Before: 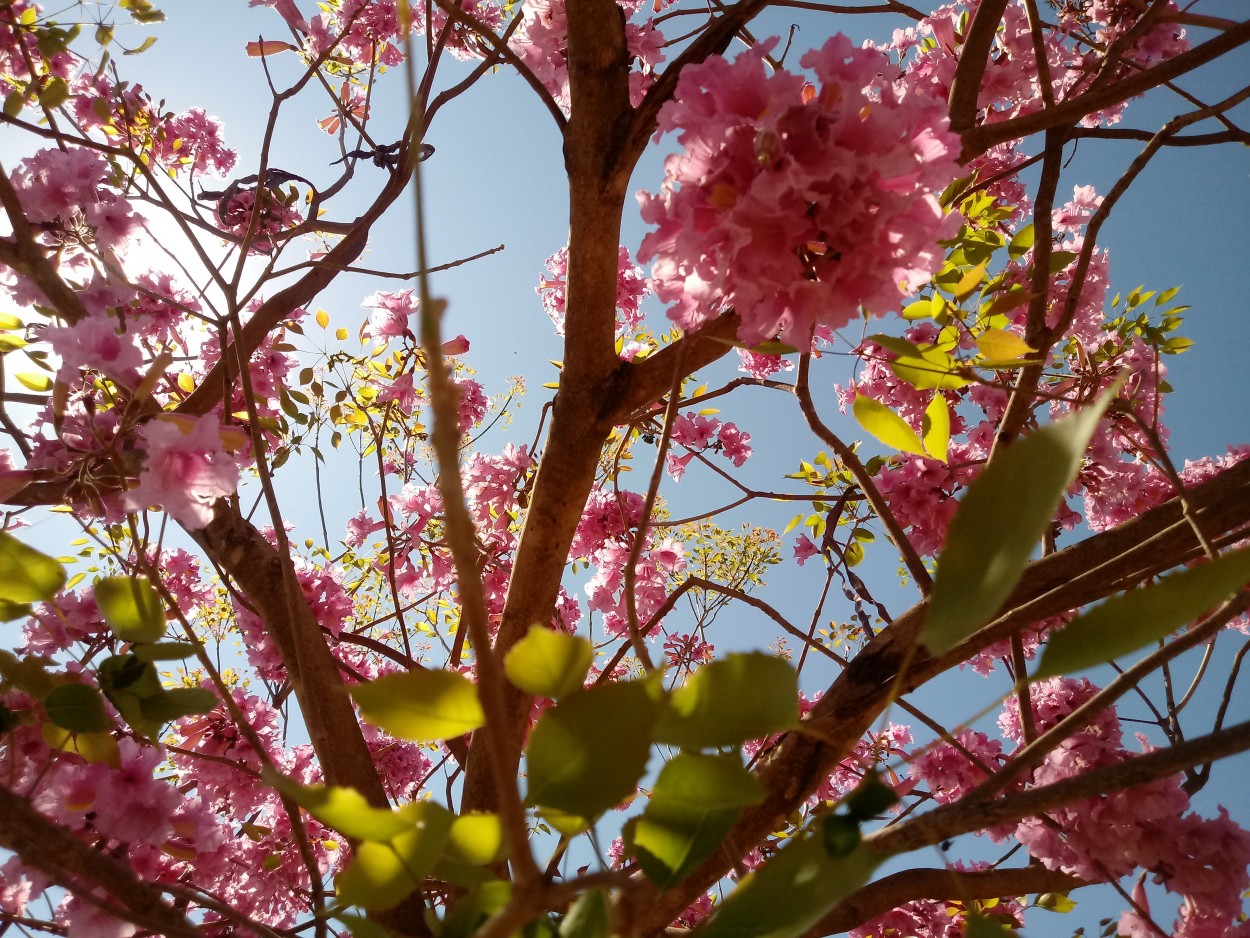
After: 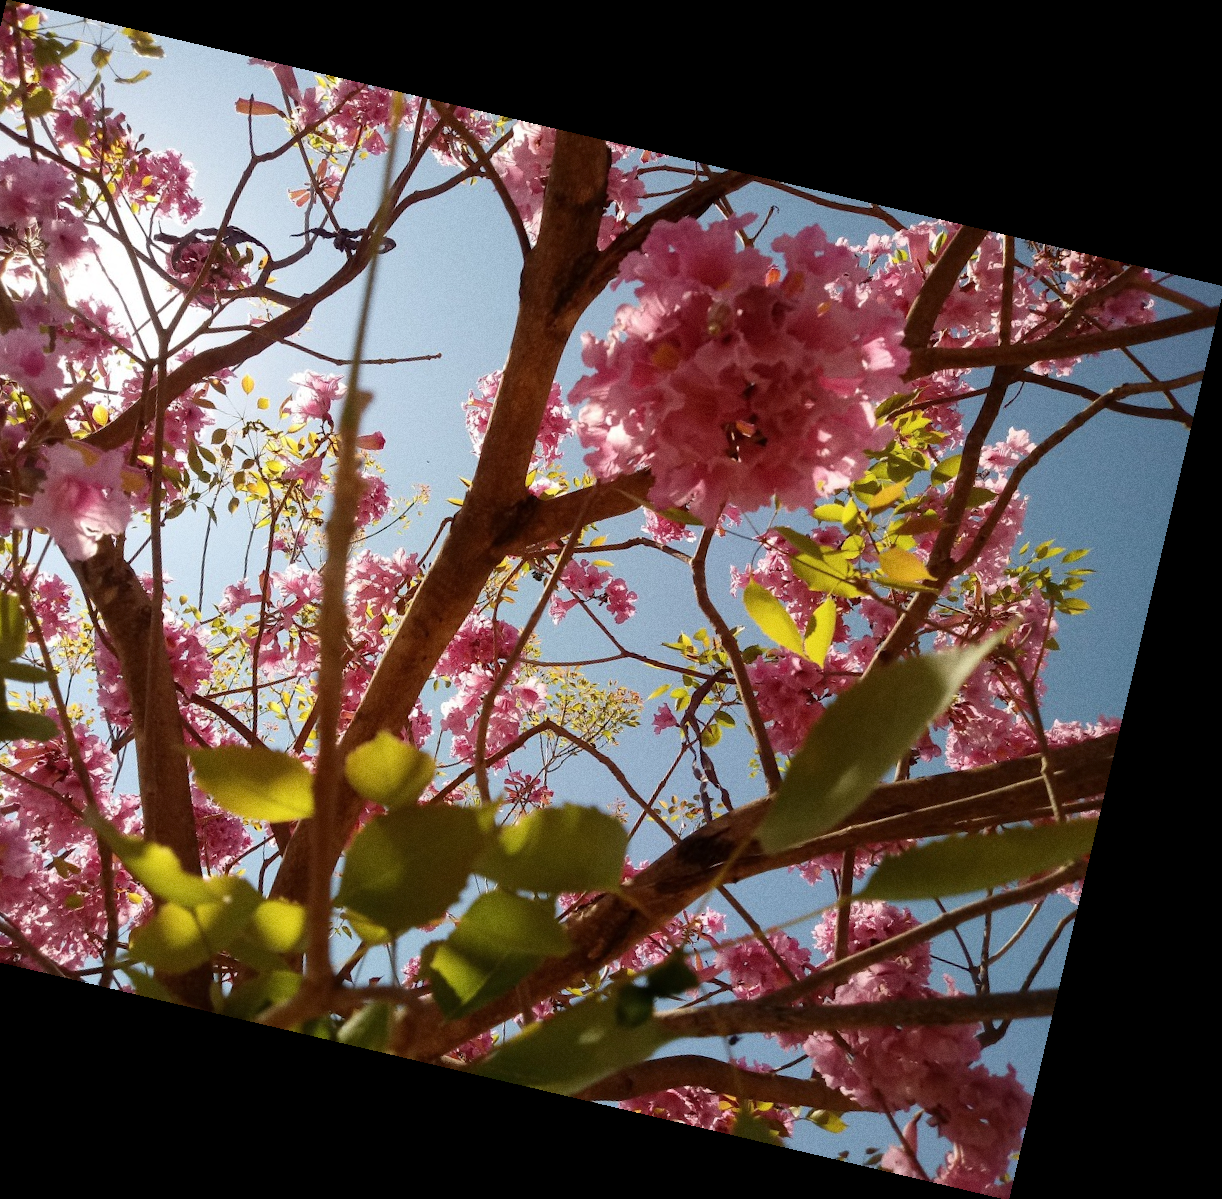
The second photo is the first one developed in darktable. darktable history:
contrast brightness saturation: saturation -0.05
grain: coarseness 0.09 ISO
crop and rotate: left 14.584%
rotate and perspective: rotation 13.27°, automatic cropping off
